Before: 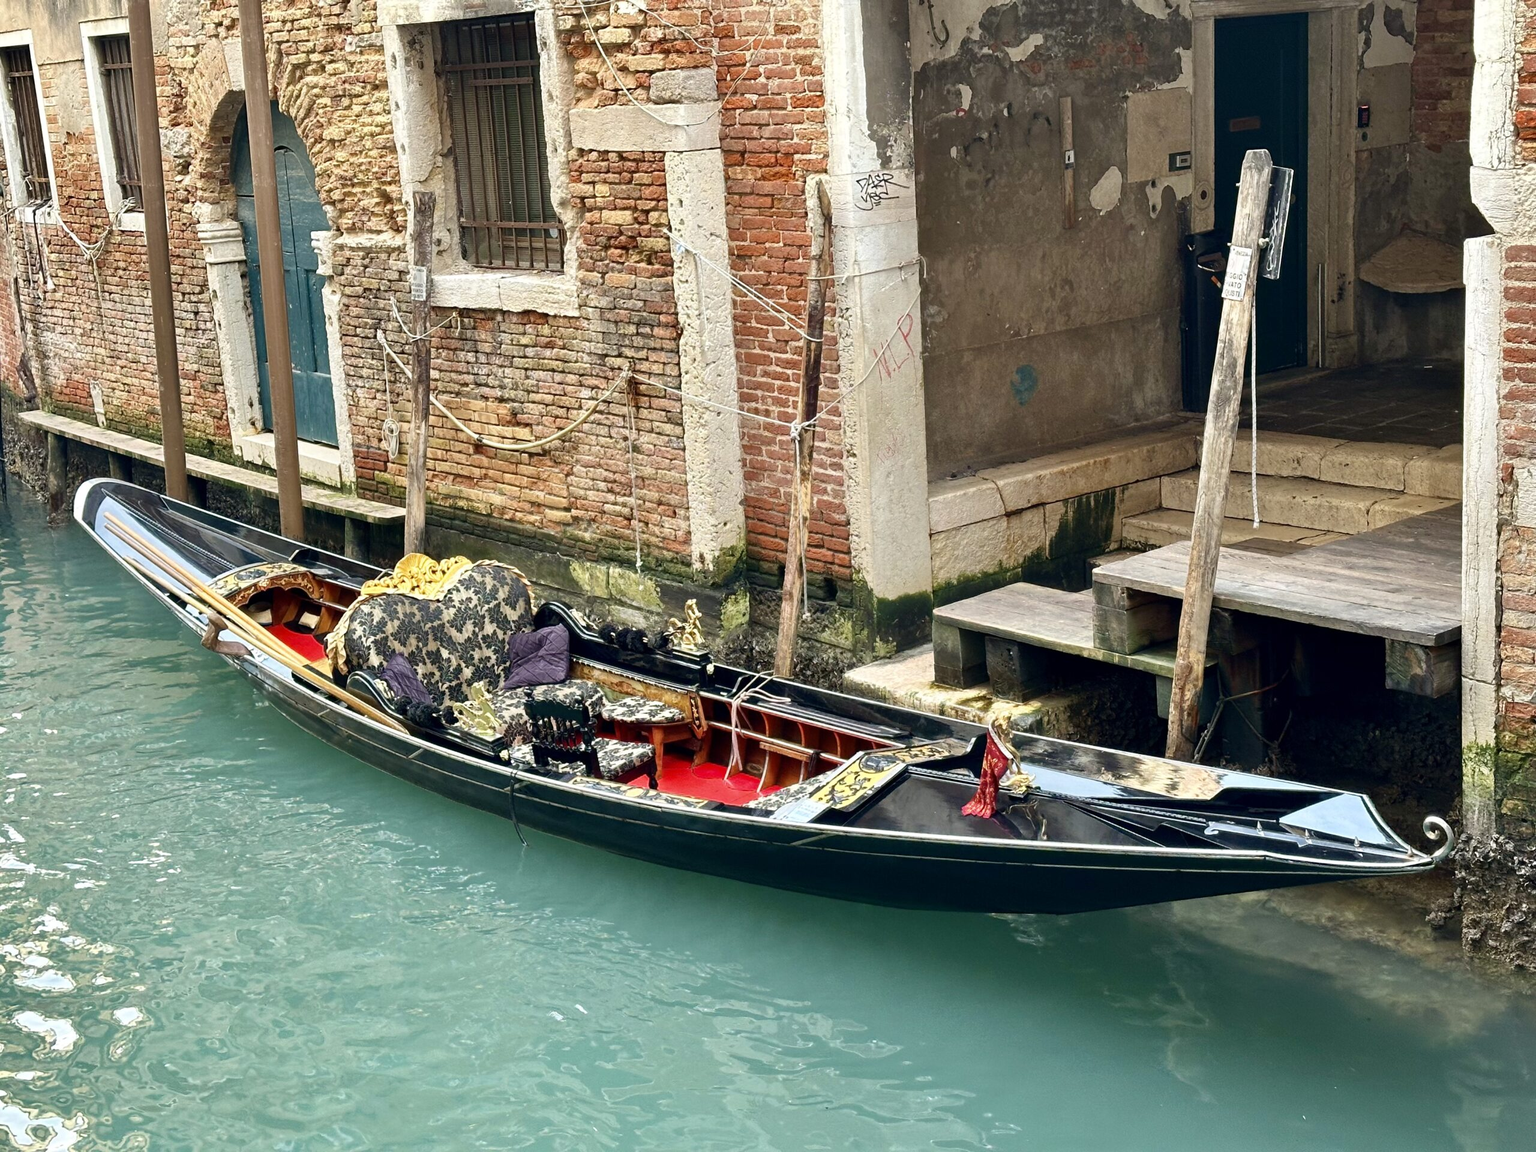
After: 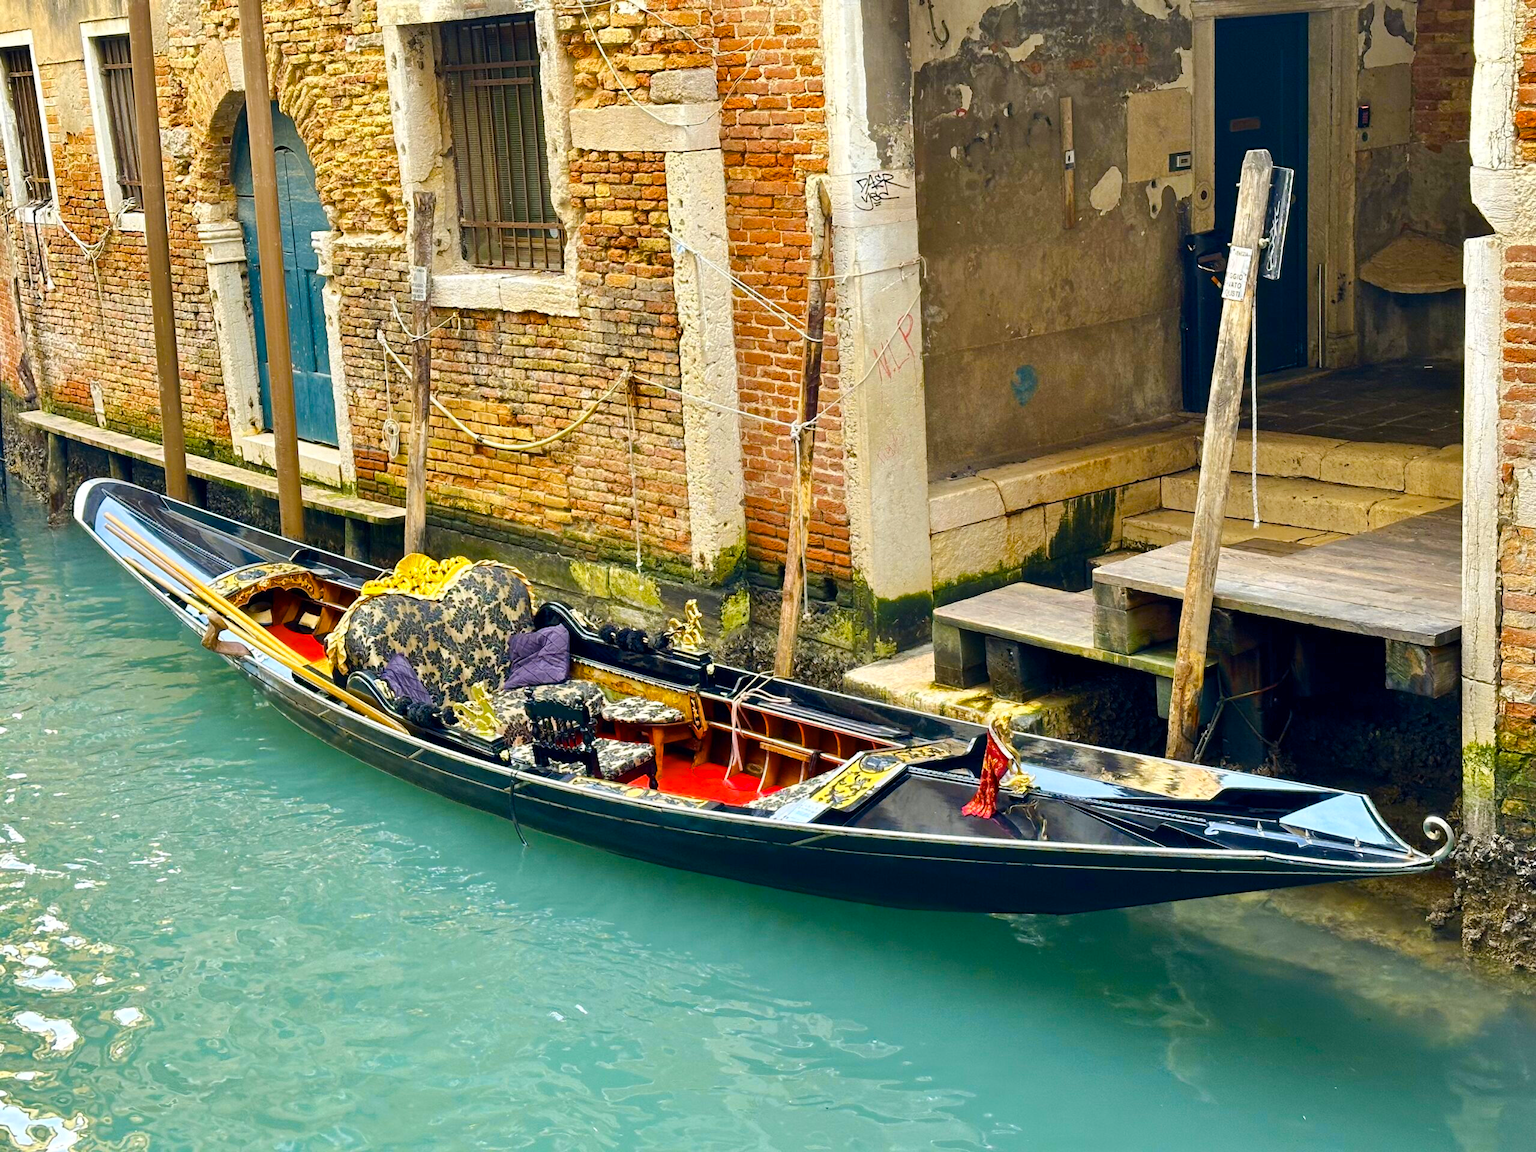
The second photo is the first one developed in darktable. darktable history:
color contrast: green-magenta contrast 0.85, blue-yellow contrast 1.25, unbound 0
color balance rgb: perceptual saturation grading › global saturation 25%, perceptual brilliance grading › mid-tones 10%, perceptual brilliance grading › shadows 15%, global vibrance 20%
